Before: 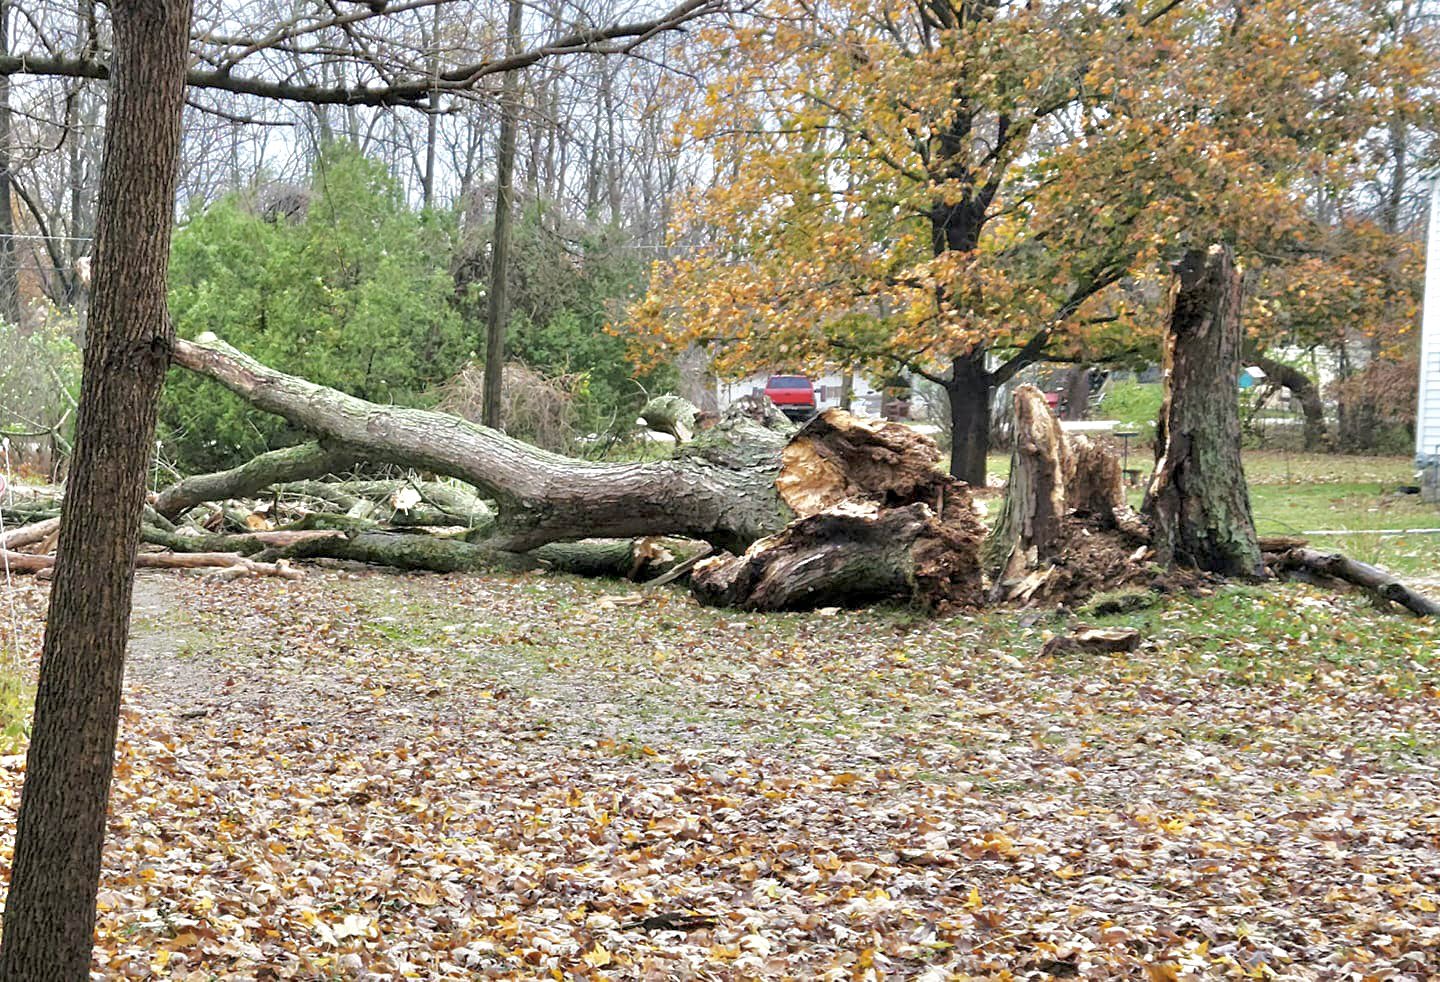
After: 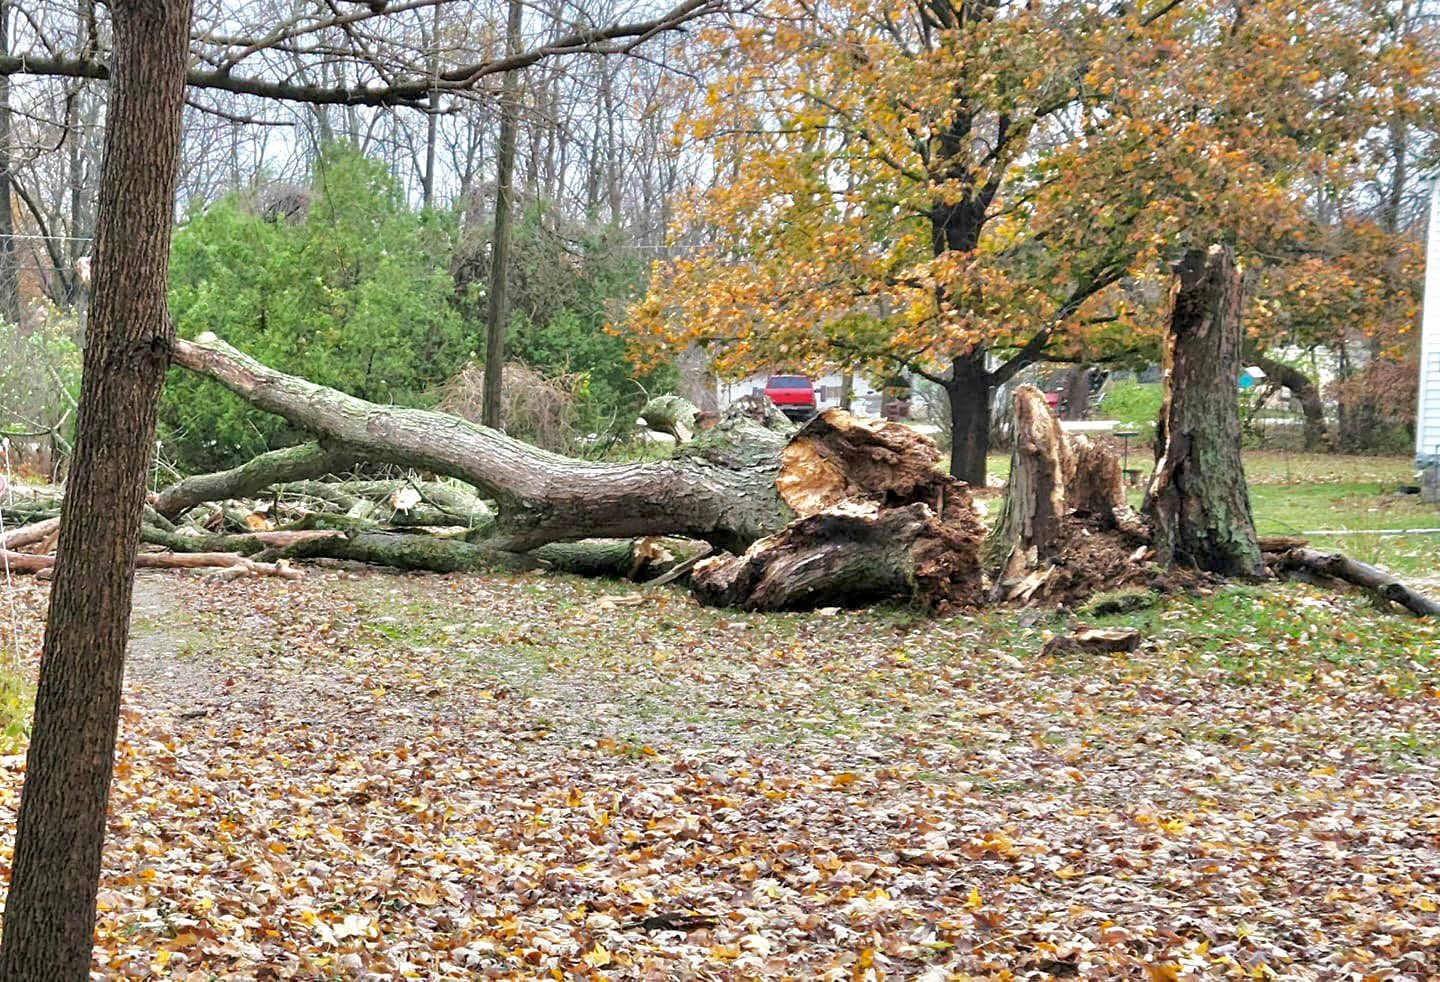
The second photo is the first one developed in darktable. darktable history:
shadows and highlights: shadows 29.31, highlights -28.82, low approximation 0.01, soften with gaussian
